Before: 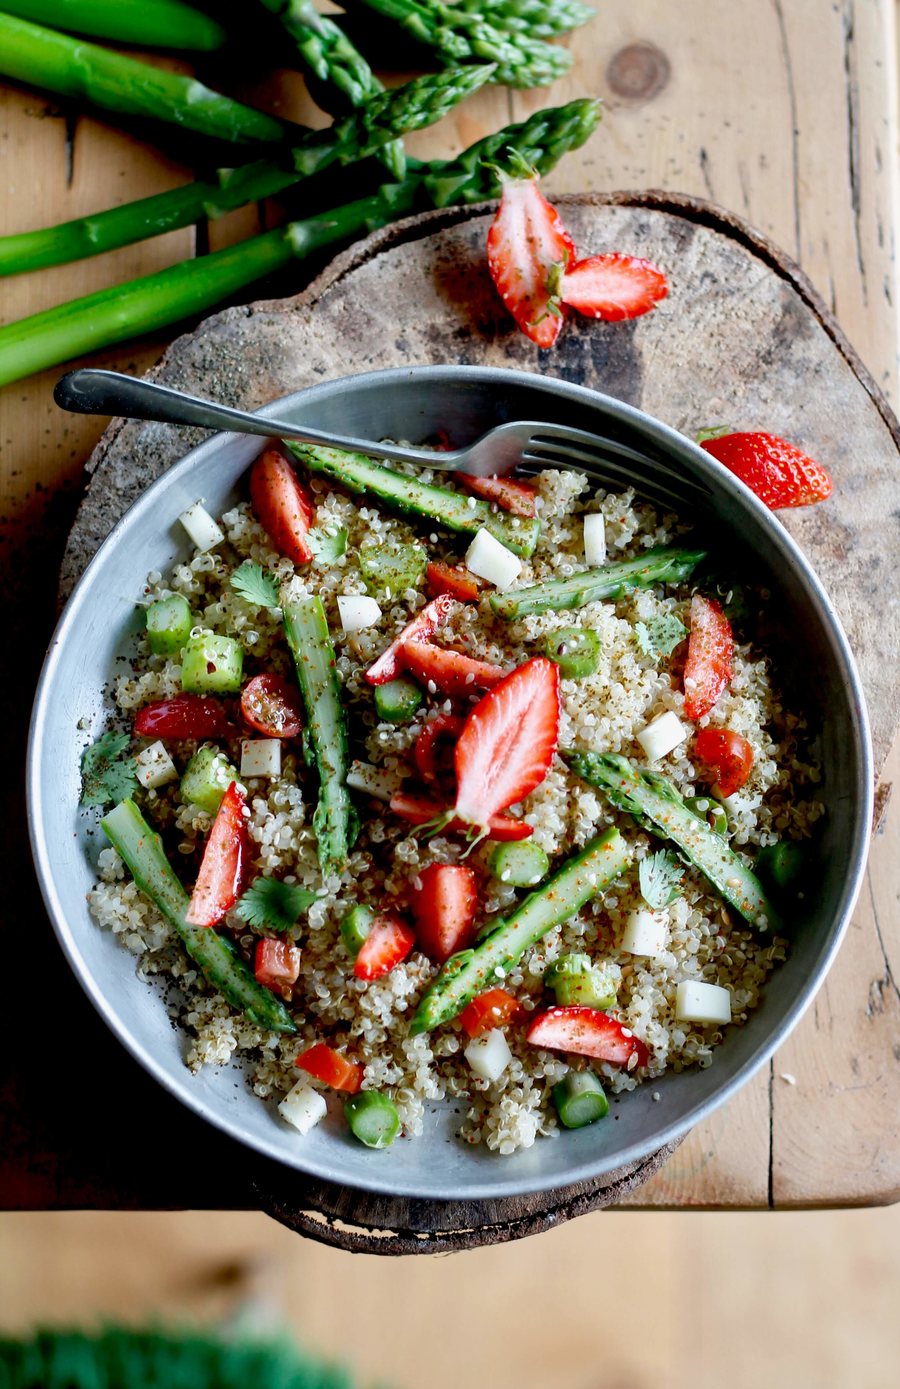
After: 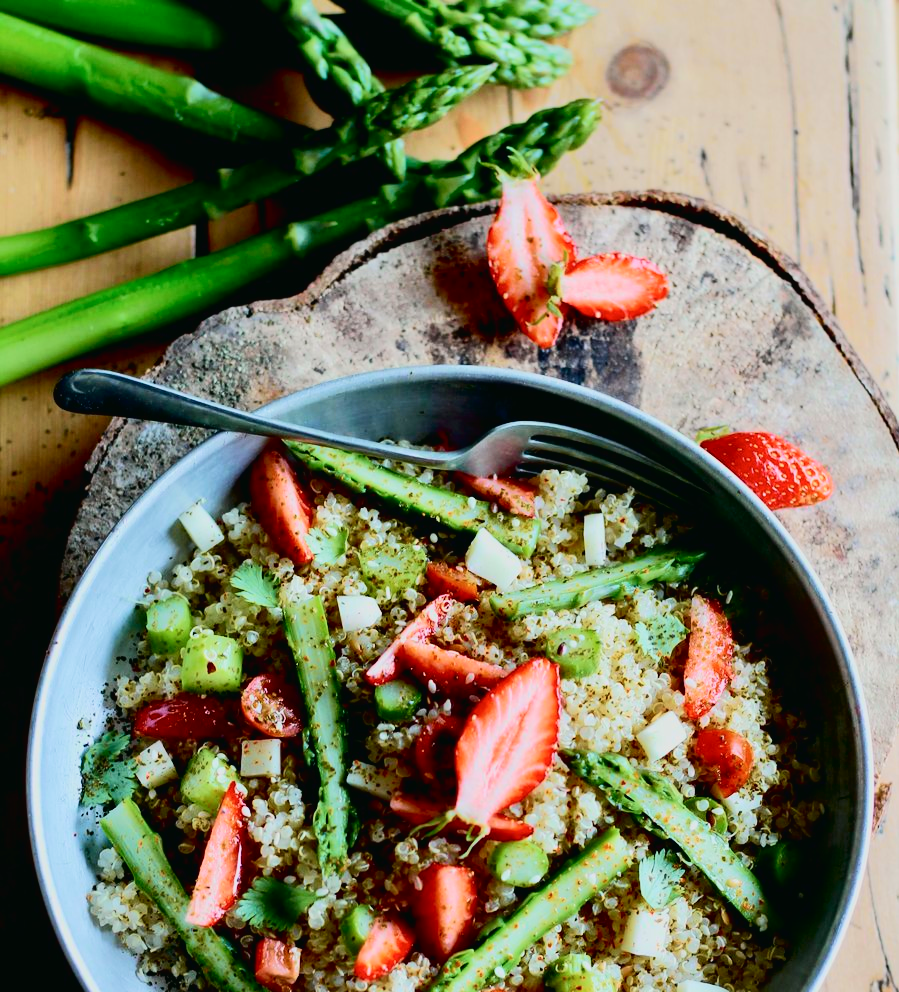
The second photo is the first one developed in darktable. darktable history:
crop: bottom 28.576%
velvia: on, module defaults
tone curve: curves: ch0 [(0, 0.017) (0.091, 0.046) (0.298, 0.287) (0.439, 0.482) (0.64, 0.729) (0.785, 0.817) (0.995, 0.917)]; ch1 [(0, 0) (0.384, 0.365) (0.463, 0.447) (0.486, 0.474) (0.503, 0.497) (0.526, 0.52) (0.555, 0.564) (0.578, 0.595) (0.638, 0.644) (0.766, 0.773) (1, 1)]; ch2 [(0, 0) (0.374, 0.344) (0.449, 0.434) (0.501, 0.501) (0.528, 0.519) (0.569, 0.589) (0.61, 0.646) (0.666, 0.688) (1, 1)], color space Lab, independent channels, preserve colors none
